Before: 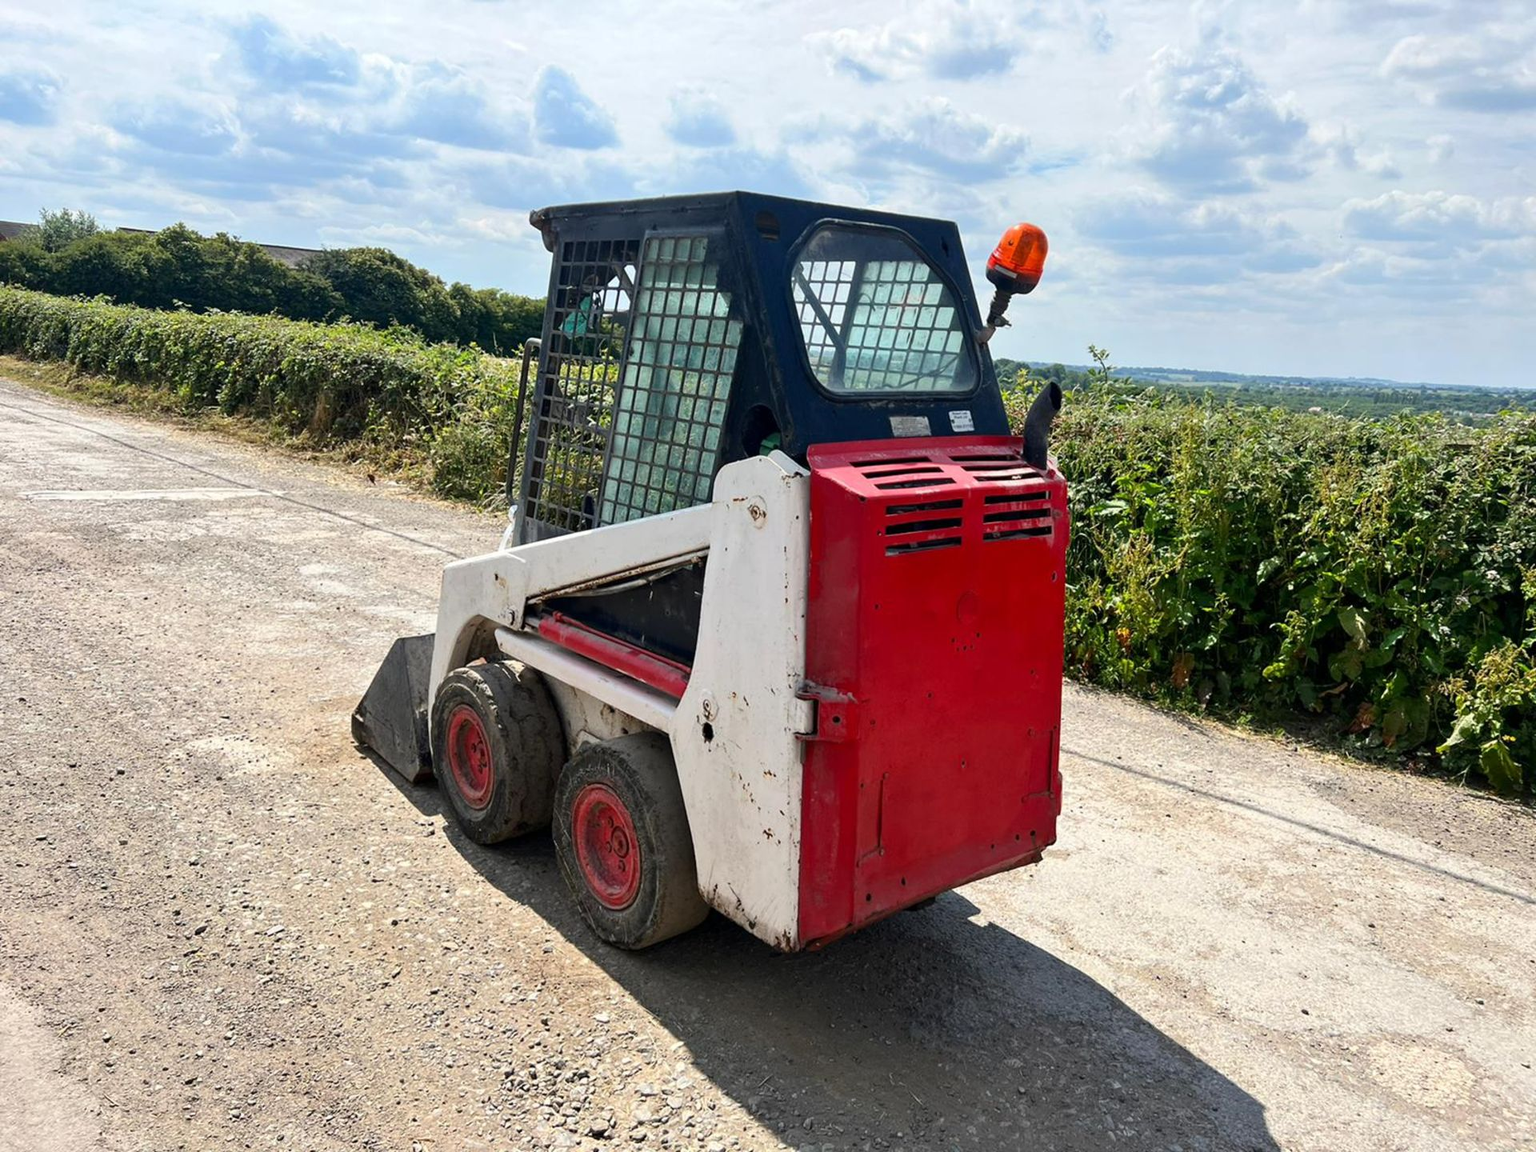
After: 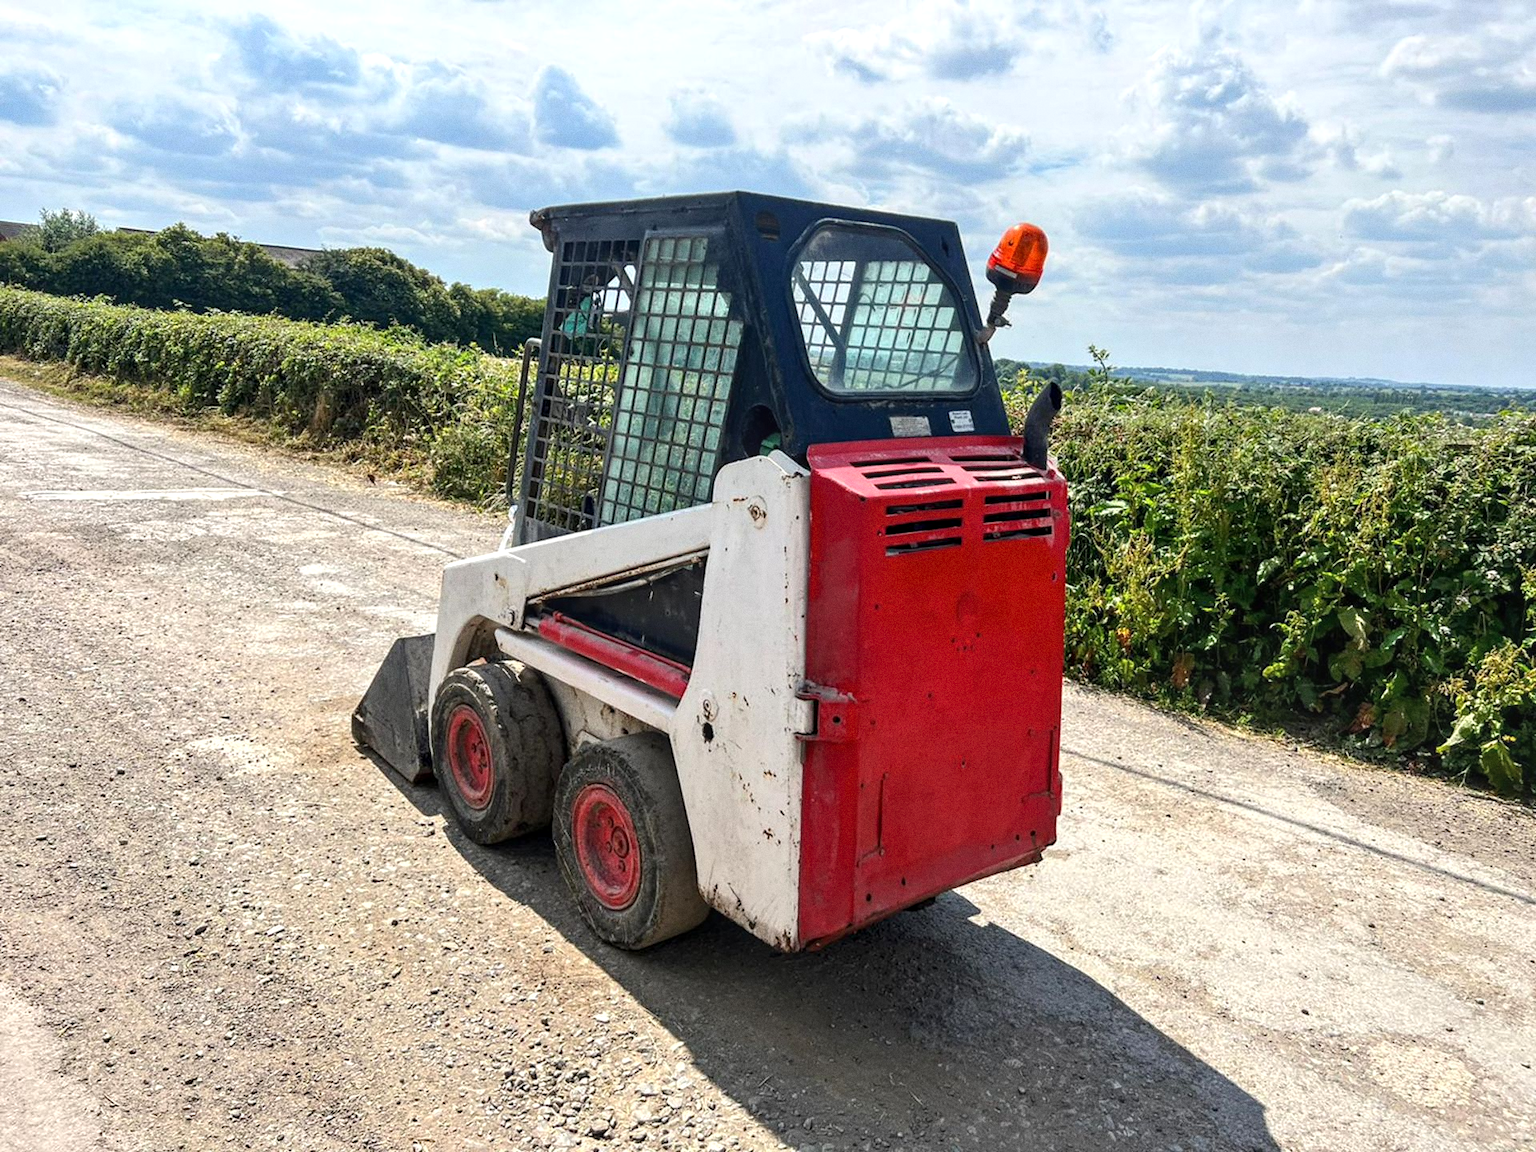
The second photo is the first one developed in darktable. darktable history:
exposure: black level correction 0, exposure 0.2 EV, compensate exposure bias true, compensate highlight preservation false
local contrast: on, module defaults
grain: coarseness 0.09 ISO
